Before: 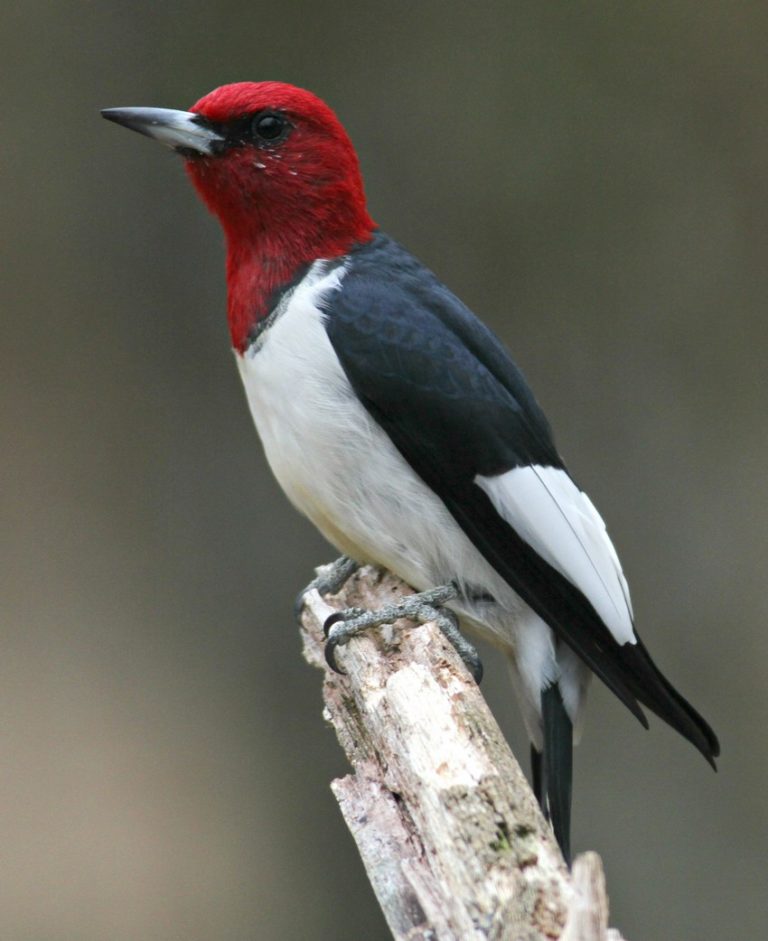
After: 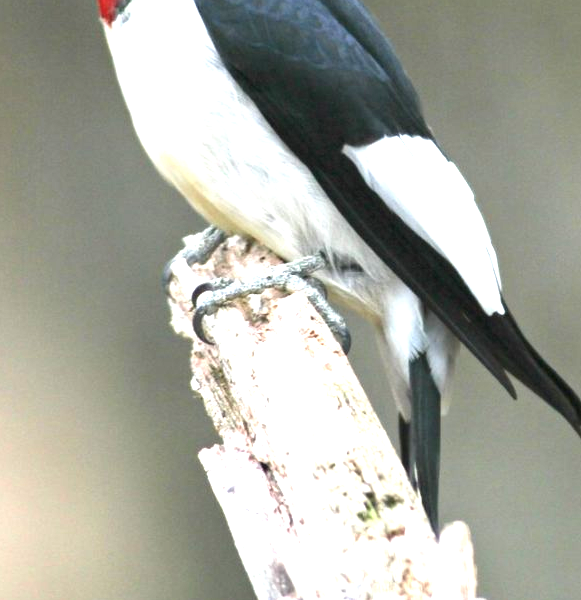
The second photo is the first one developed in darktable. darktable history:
exposure: black level correction 0, exposure 1.5 EV, compensate exposure bias true, compensate highlight preservation false
tone equalizer: on, module defaults
crop and rotate: left 17.299%, top 35.115%, right 7.015%, bottom 1.024%
